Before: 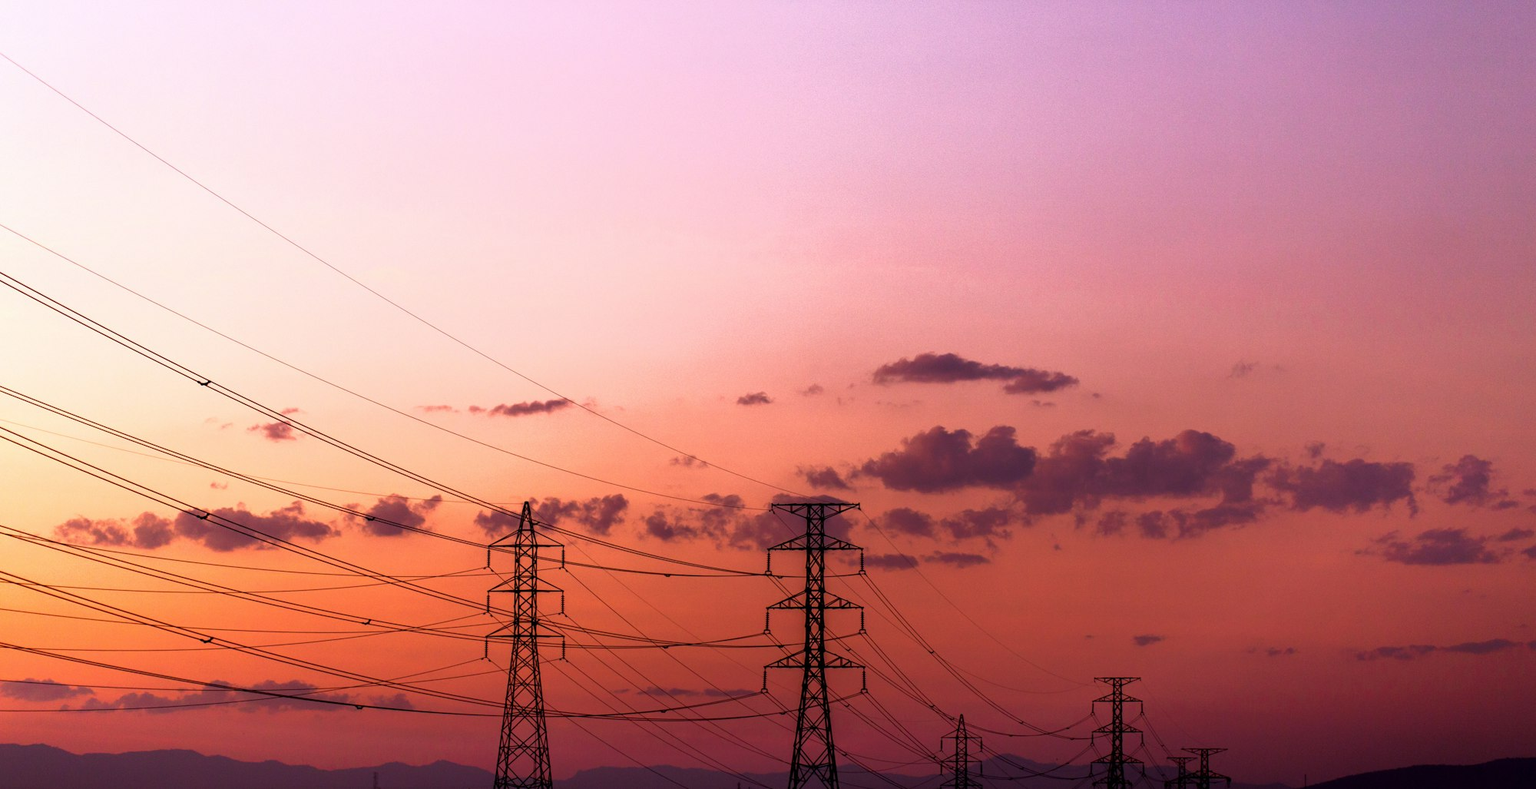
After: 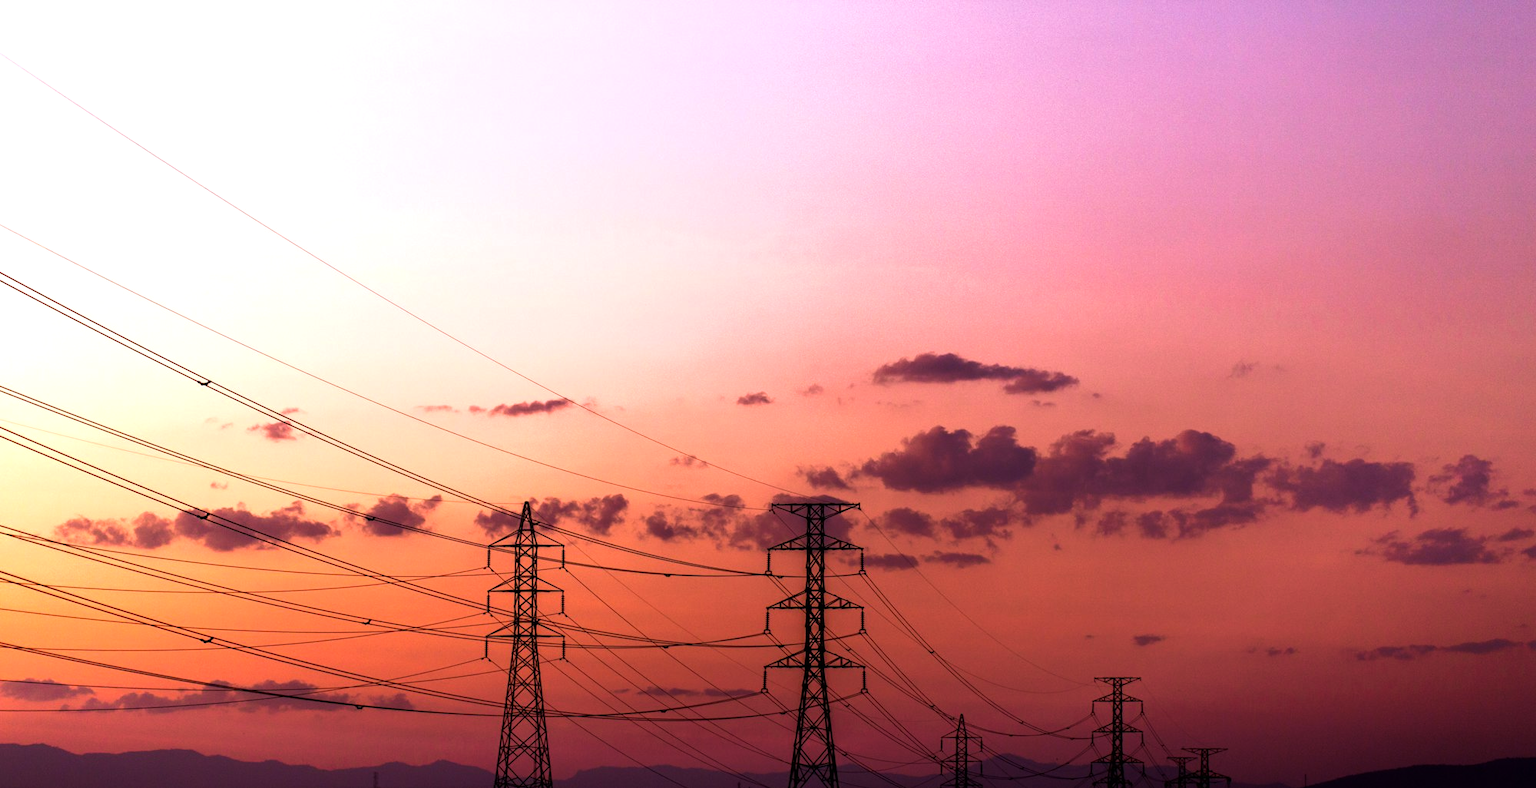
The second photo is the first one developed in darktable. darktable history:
velvia: on, module defaults
tone equalizer: -8 EV -0.417 EV, -7 EV -0.389 EV, -6 EV -0.333 EV, -5 EV -0.222 EV, -3 EV 0.222 EV, -2 EV 0.333 EV, -1 EV 0.389 EV, +0 EV 0.417 EV, edges refinement/feathering 500, mask exposure compensation -1.57 EV, preserve details no
